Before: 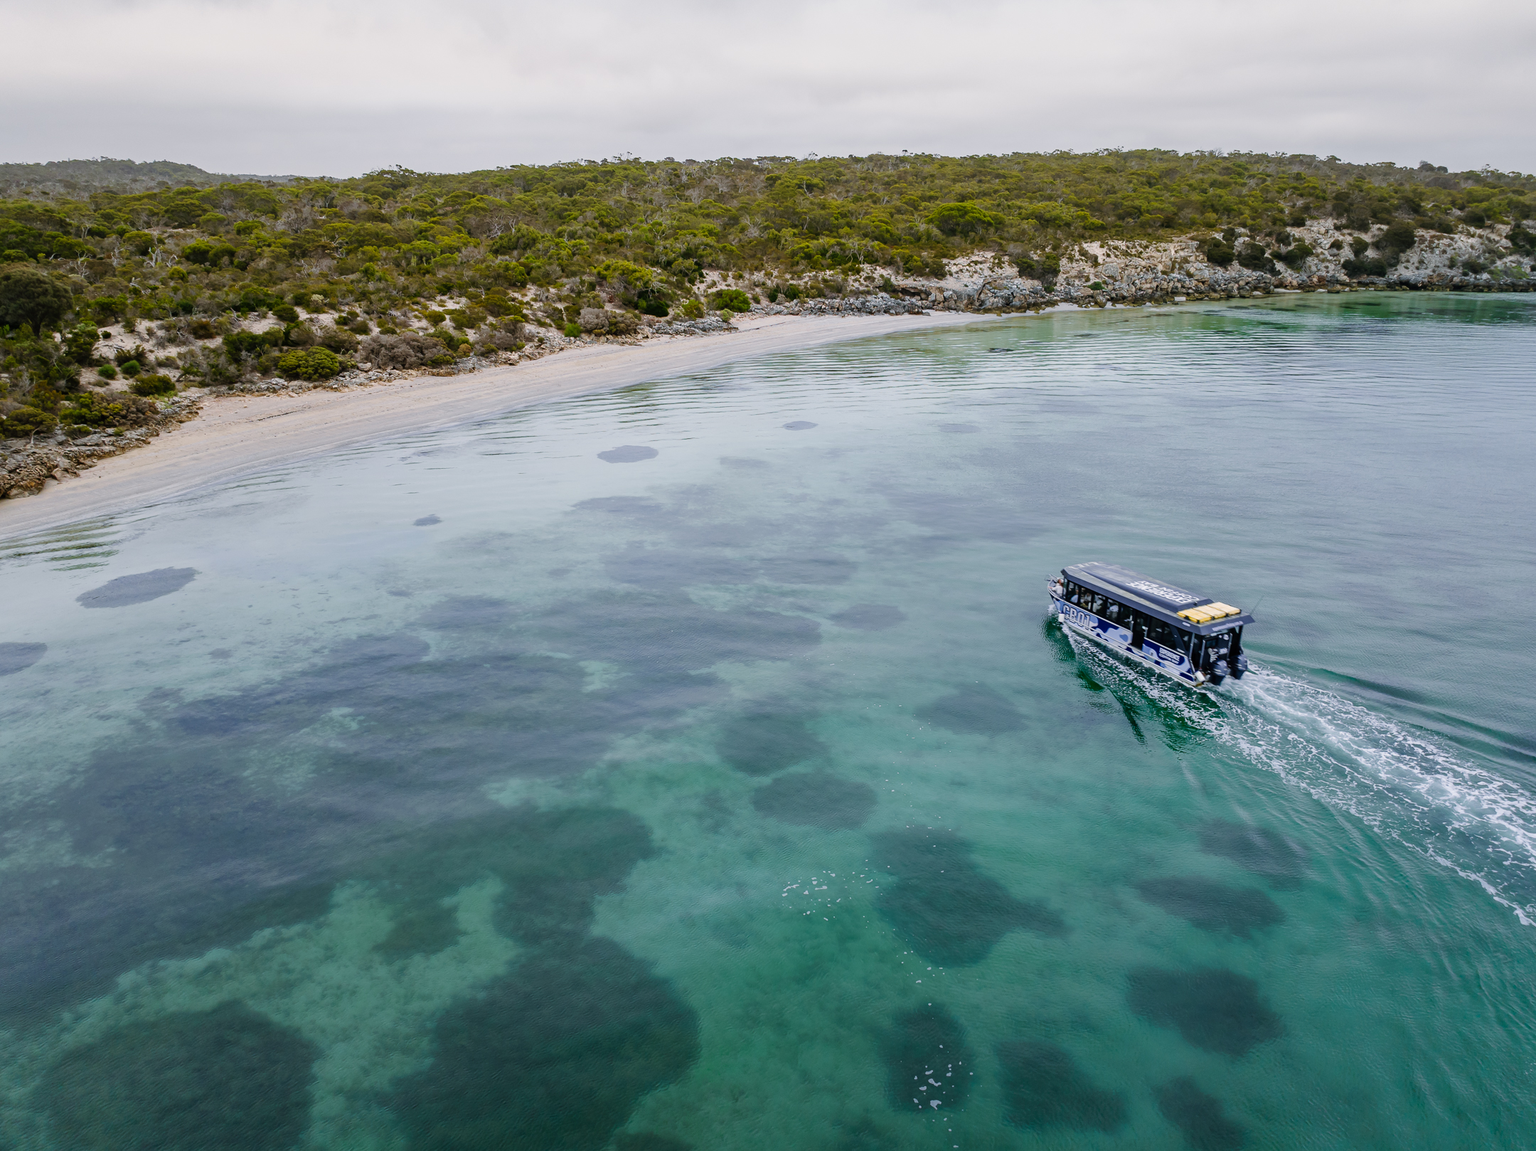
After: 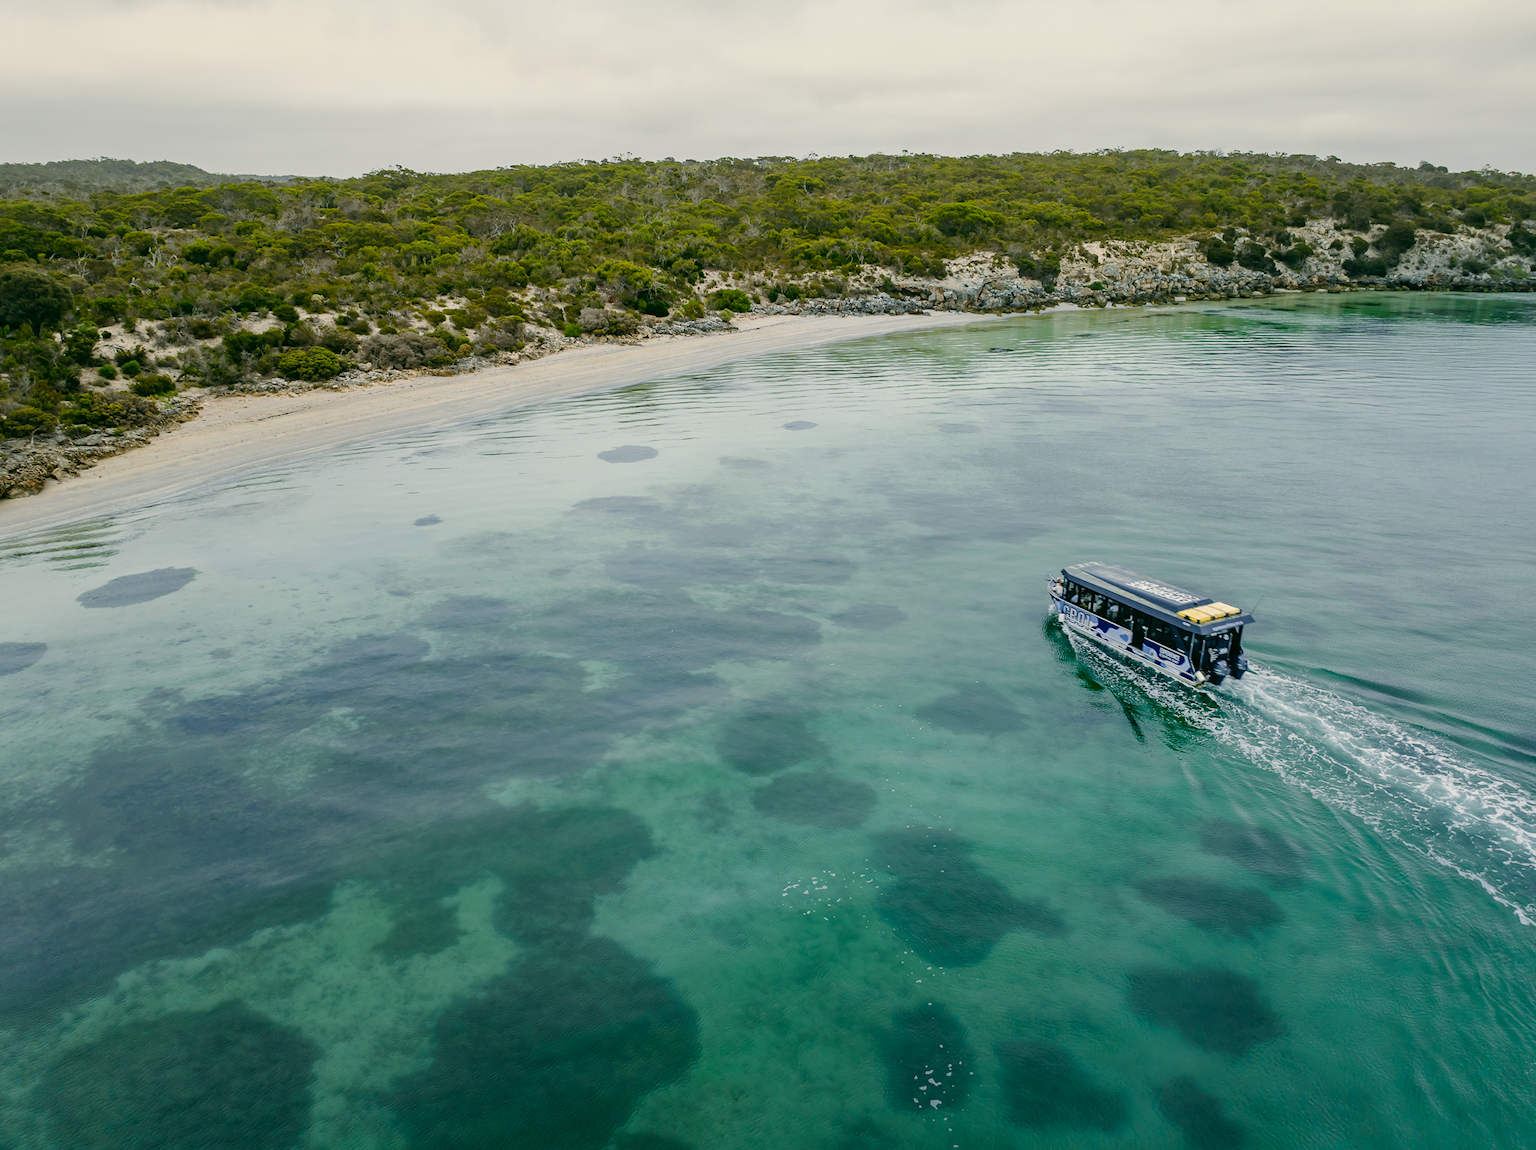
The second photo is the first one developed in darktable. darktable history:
exposure: exposure -0.029 EV, compensate highlight preservation false
color correction: highlights a* -0.502, highlights b* 9.42, shadows a* -9.46, shadows b* 0.979
